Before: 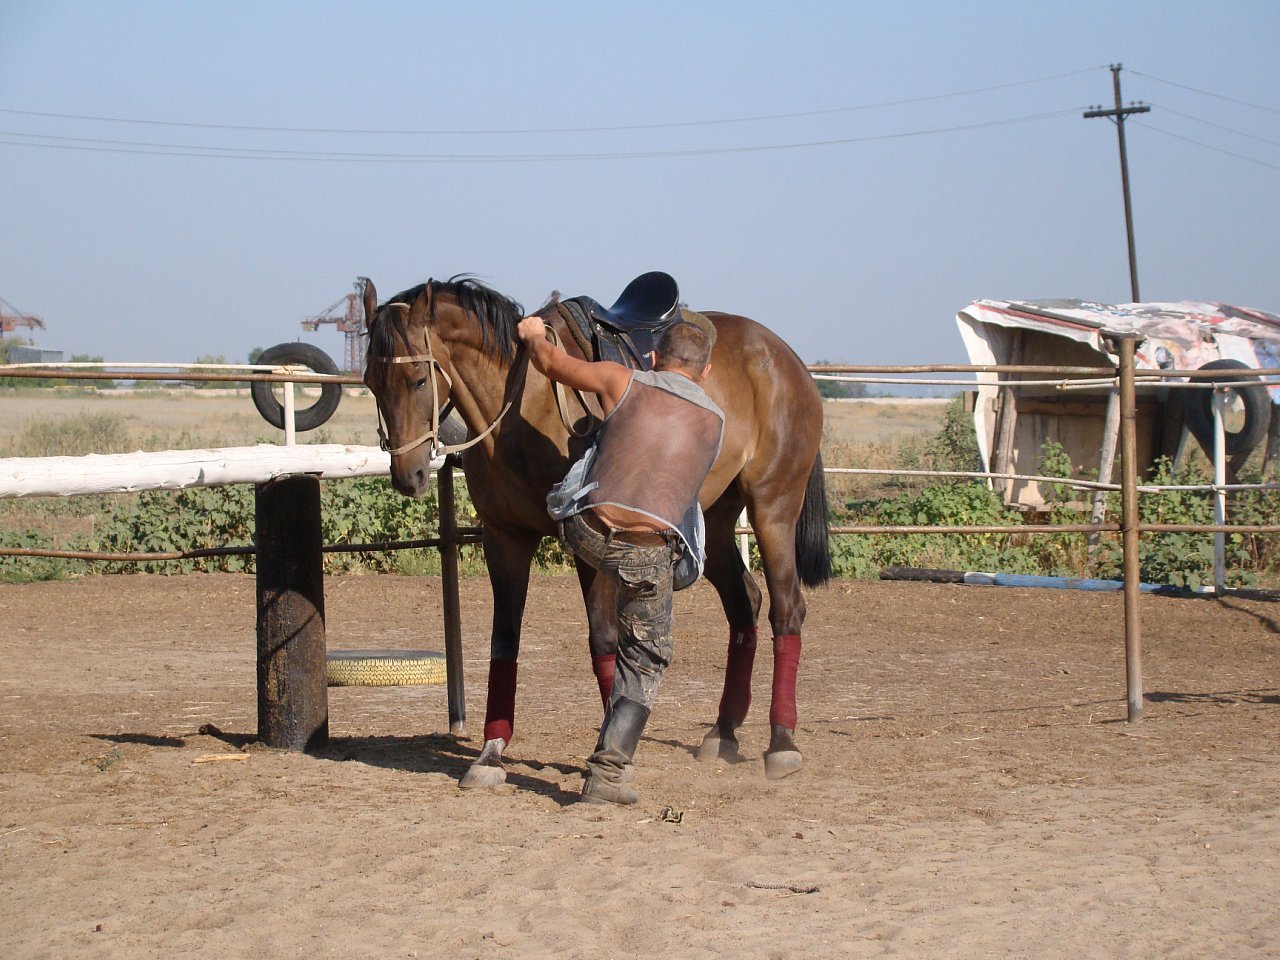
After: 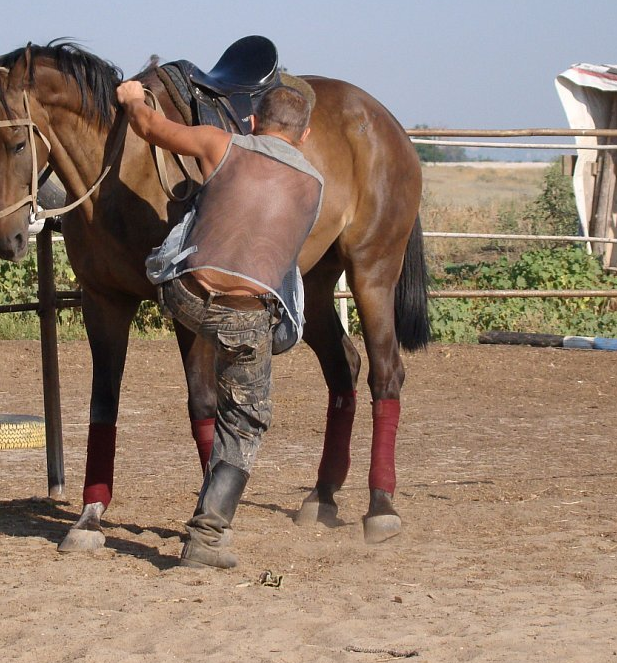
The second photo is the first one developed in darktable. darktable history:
crop: left 31.371%, top 24.659%, right 20.418%, bottom 6.274%
